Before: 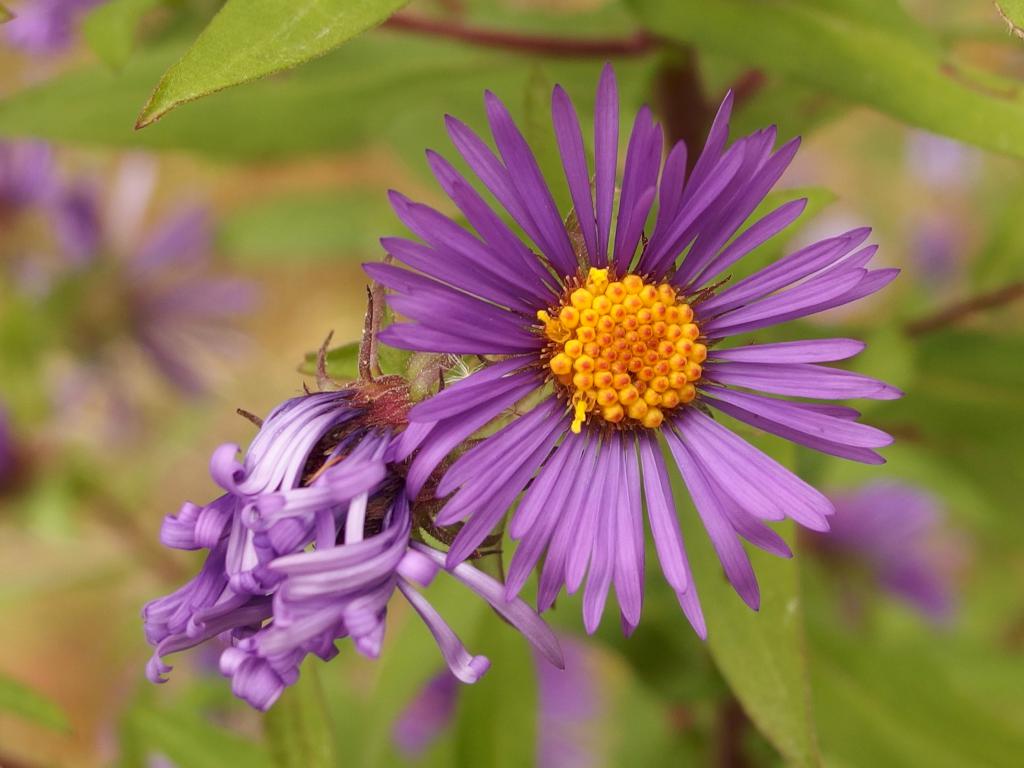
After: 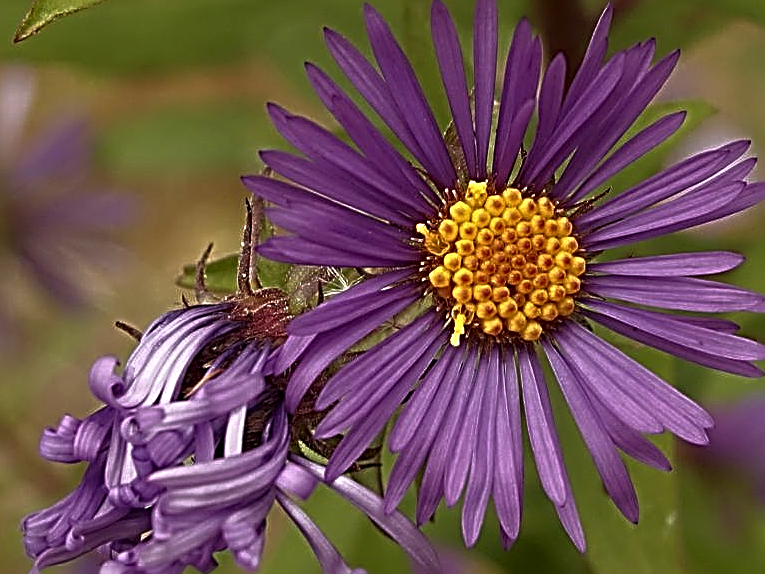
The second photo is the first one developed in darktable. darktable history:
sharpen: radius 3.158, amount 1.731
local contrast: highlights 100%, shadows 100%, detail 120%, midtone range 0.2
rgb curve: curves: ch0 [(0, 0) (0.415, 0.237) (1, 1)]
crop and rotate: left 11.831%, top 11.346%, right 13.429%, bottom 13.899%
